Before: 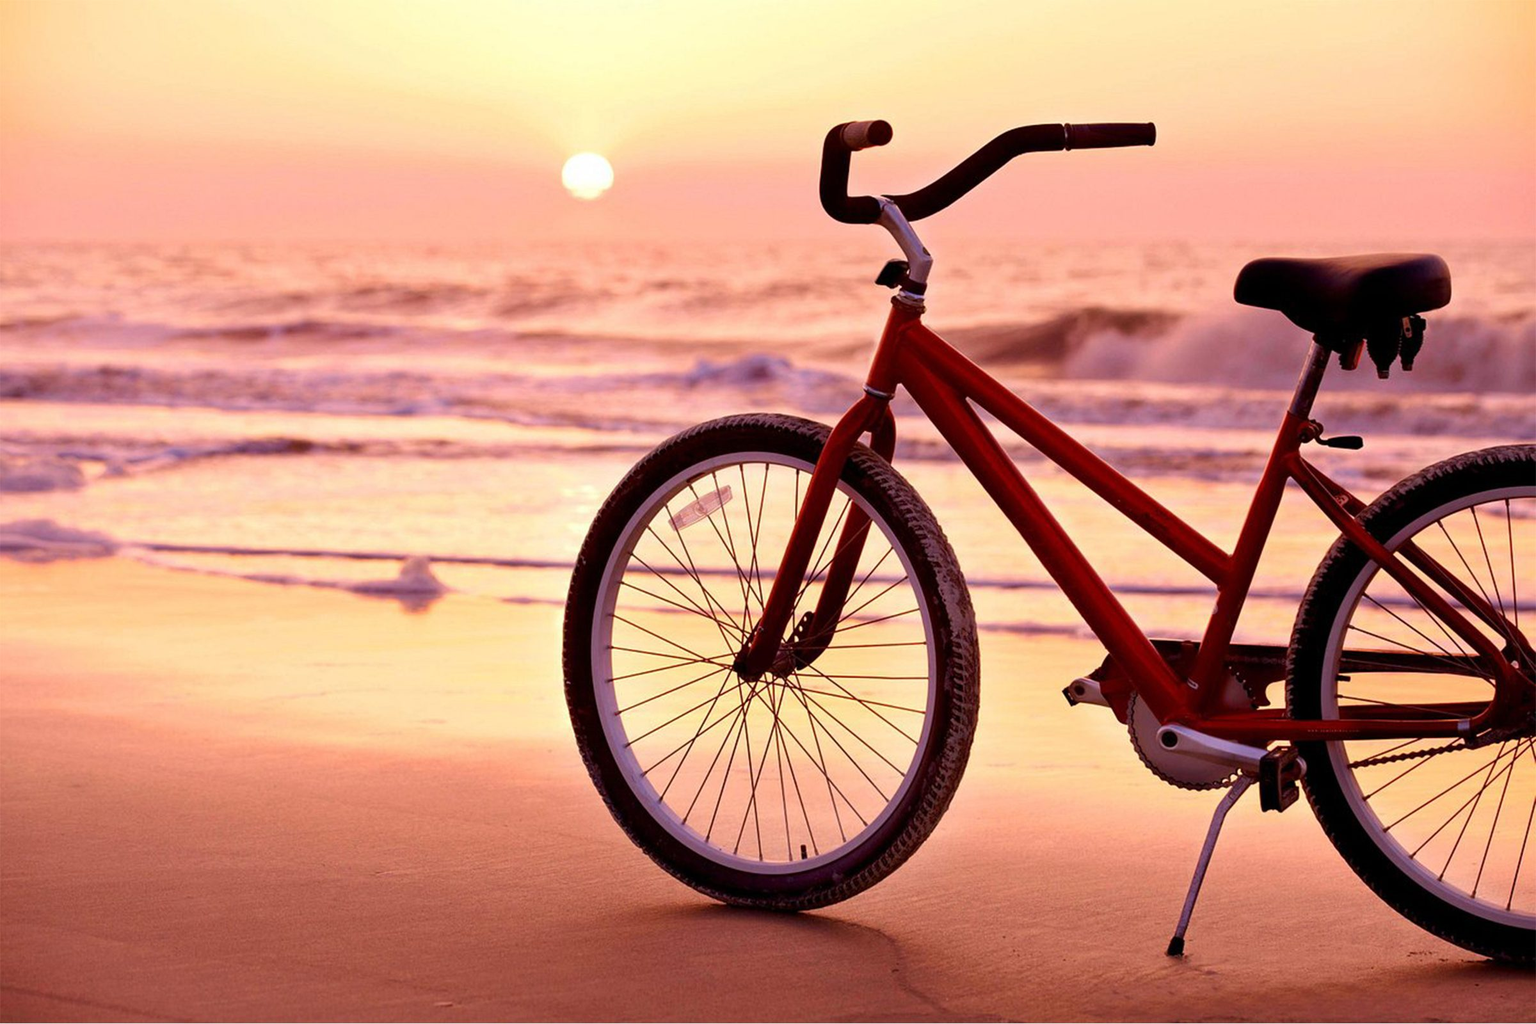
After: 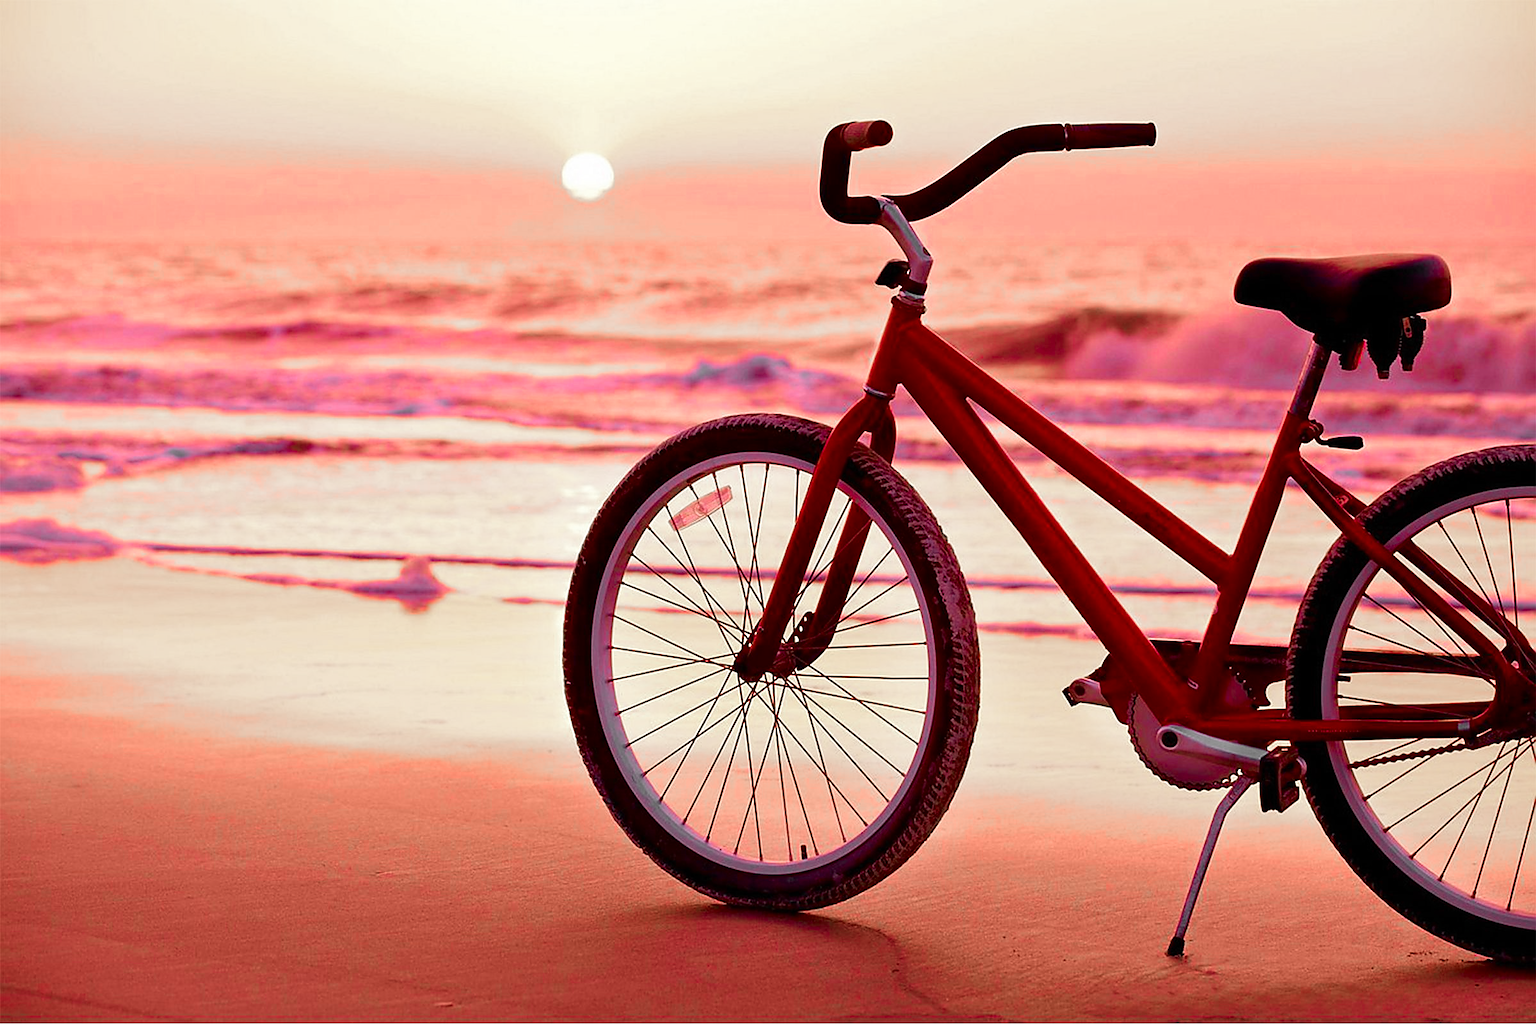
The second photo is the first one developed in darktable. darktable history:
sharpen: radius 1.4, amount 1.25, threshold 0.7
color zones: curves: ch1 [(0, 0.831) (0.08, 0.771) (0.157, 0.268) (0.241, 0.207) (0.562, -0.005) (0.714, -0.013) (0.876, 0.01) (1, 0.831)]
